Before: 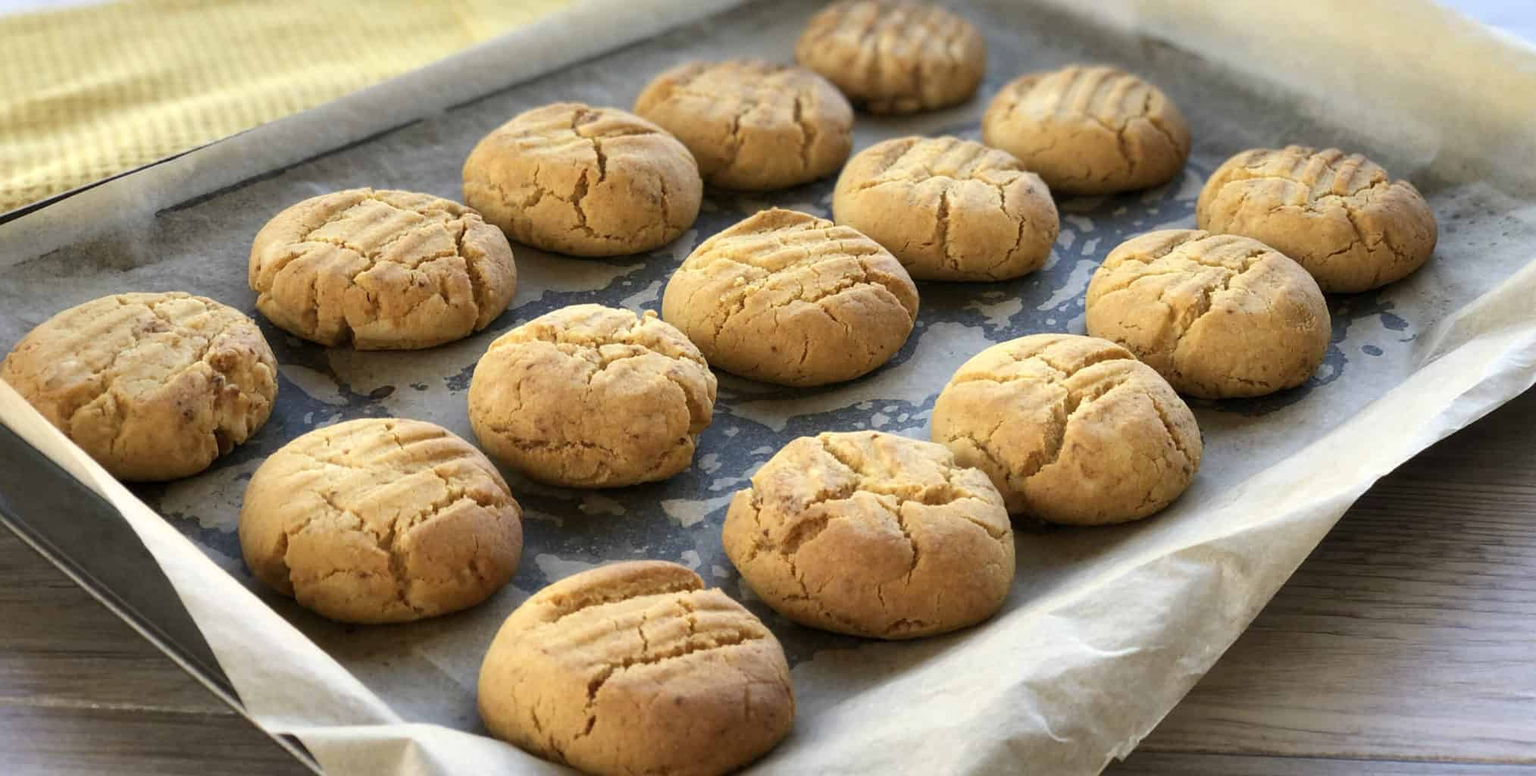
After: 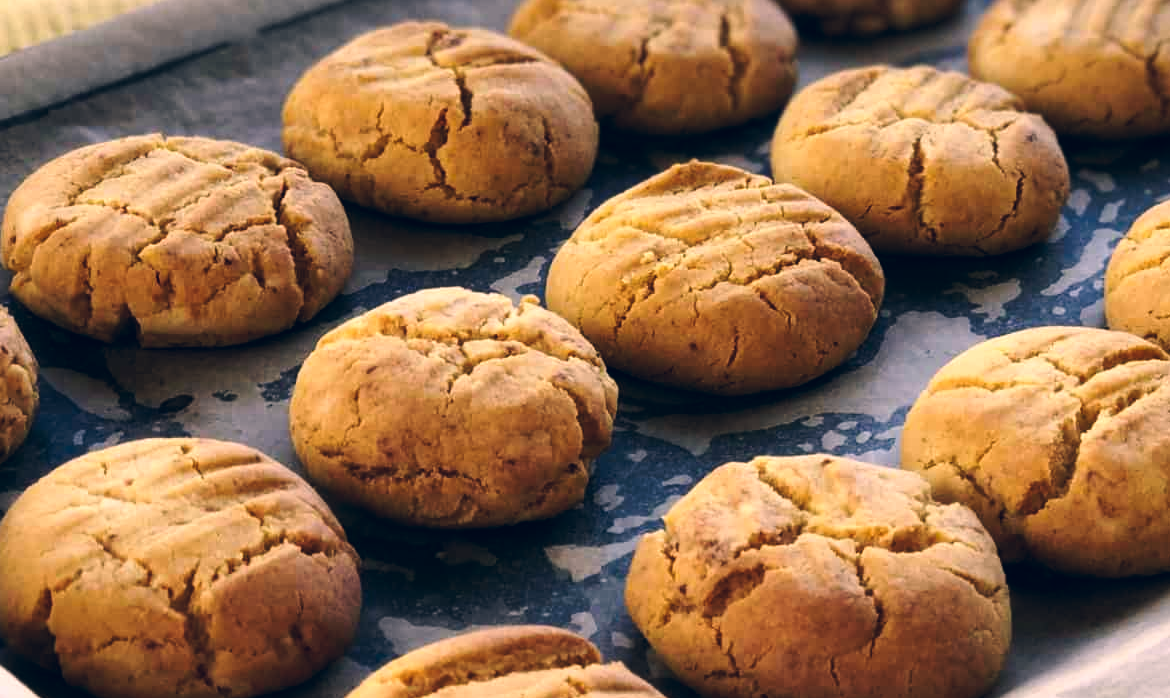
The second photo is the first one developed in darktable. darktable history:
crop: left 16.202%, top 11.208%, right 26.045%, bottom 20.557%
tone curve: curves: ch0 [(0, 0) (0.003, 0.006) (0.011, 0.007) (0.025, 0.01) (0.044, 0.015) (0.069, 0.023) (0.1, 0.031) (0.136, 0.045) (0.177, 0.066) (0.224, 0.098) (0.277, 0.139) (0.335, 0.194) (0.399, 0.254) (0.468, 0.346) (0.543, 0.45) (0.623, 0.56) (0.709, 0.667) (0.801, 0.78) (0.898, 0.891) (1, 1)], preserve colors none
shadows and highlights: low approximation 0.01, soften with gaussian
color correction: highlights a* 14.46, highlights b* 5.85, shadows a* -5.53, shadows b* -15.24, saturation 0.85
